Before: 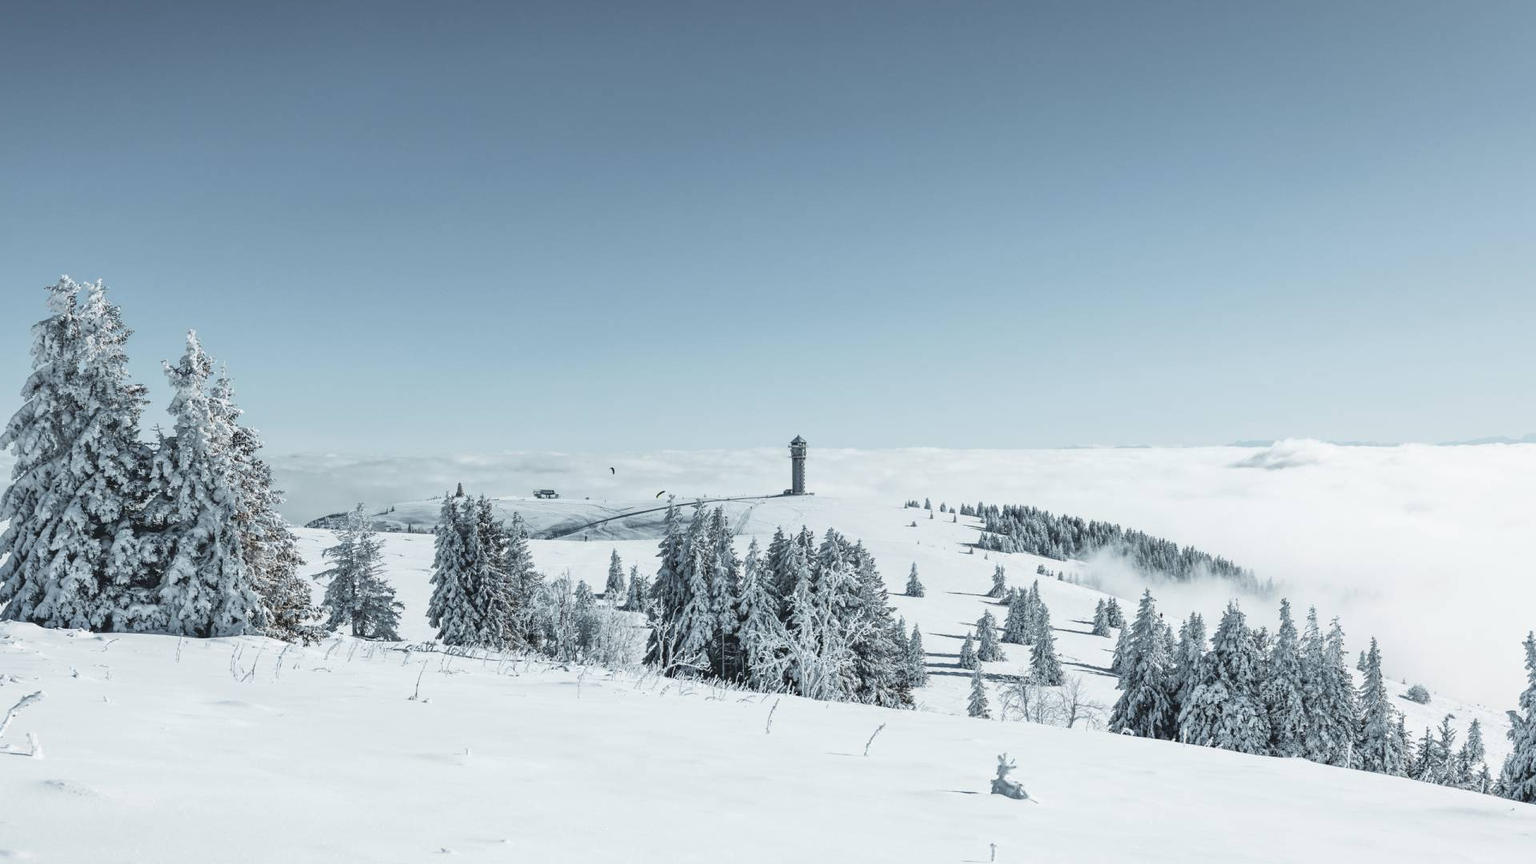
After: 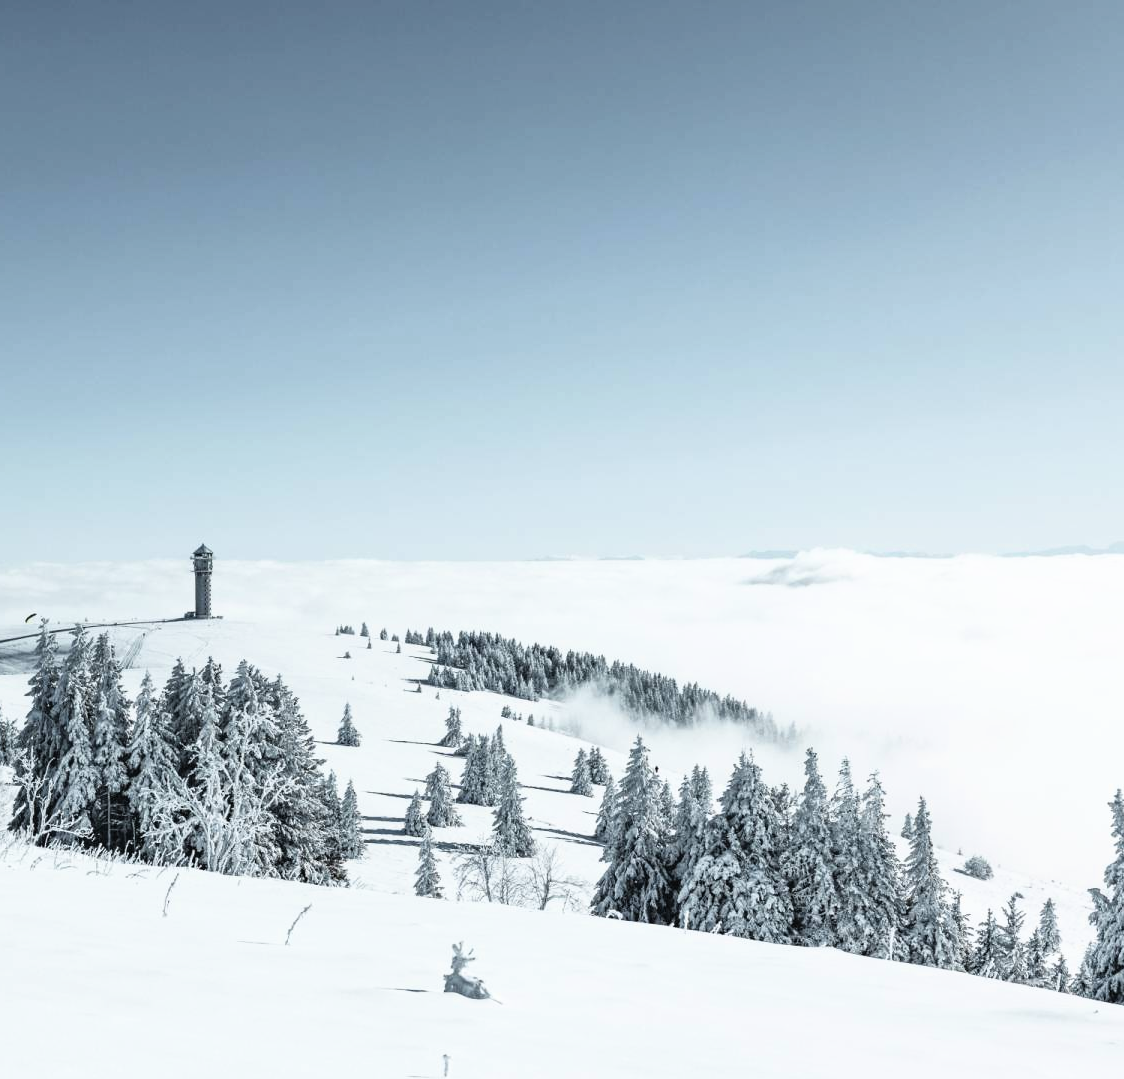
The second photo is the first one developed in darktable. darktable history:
crop: left 41.426%
filmic rgb: black relative exposure -7.96 EV, white relative exposure 2.46 EV, threshold 5.96 EV, hardness 6.32, enable highlight reconstruction true
